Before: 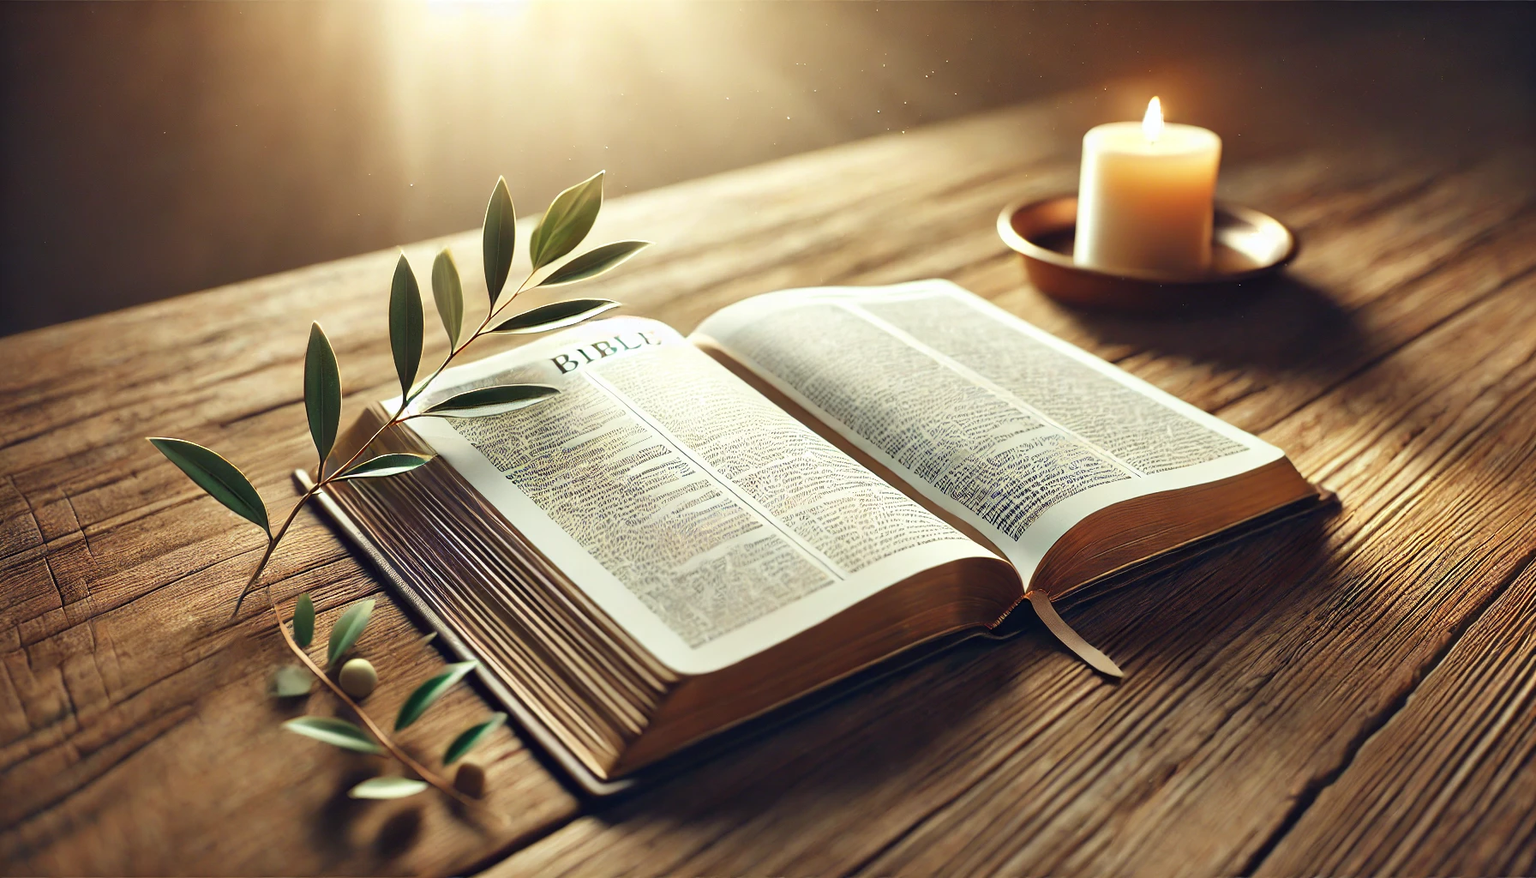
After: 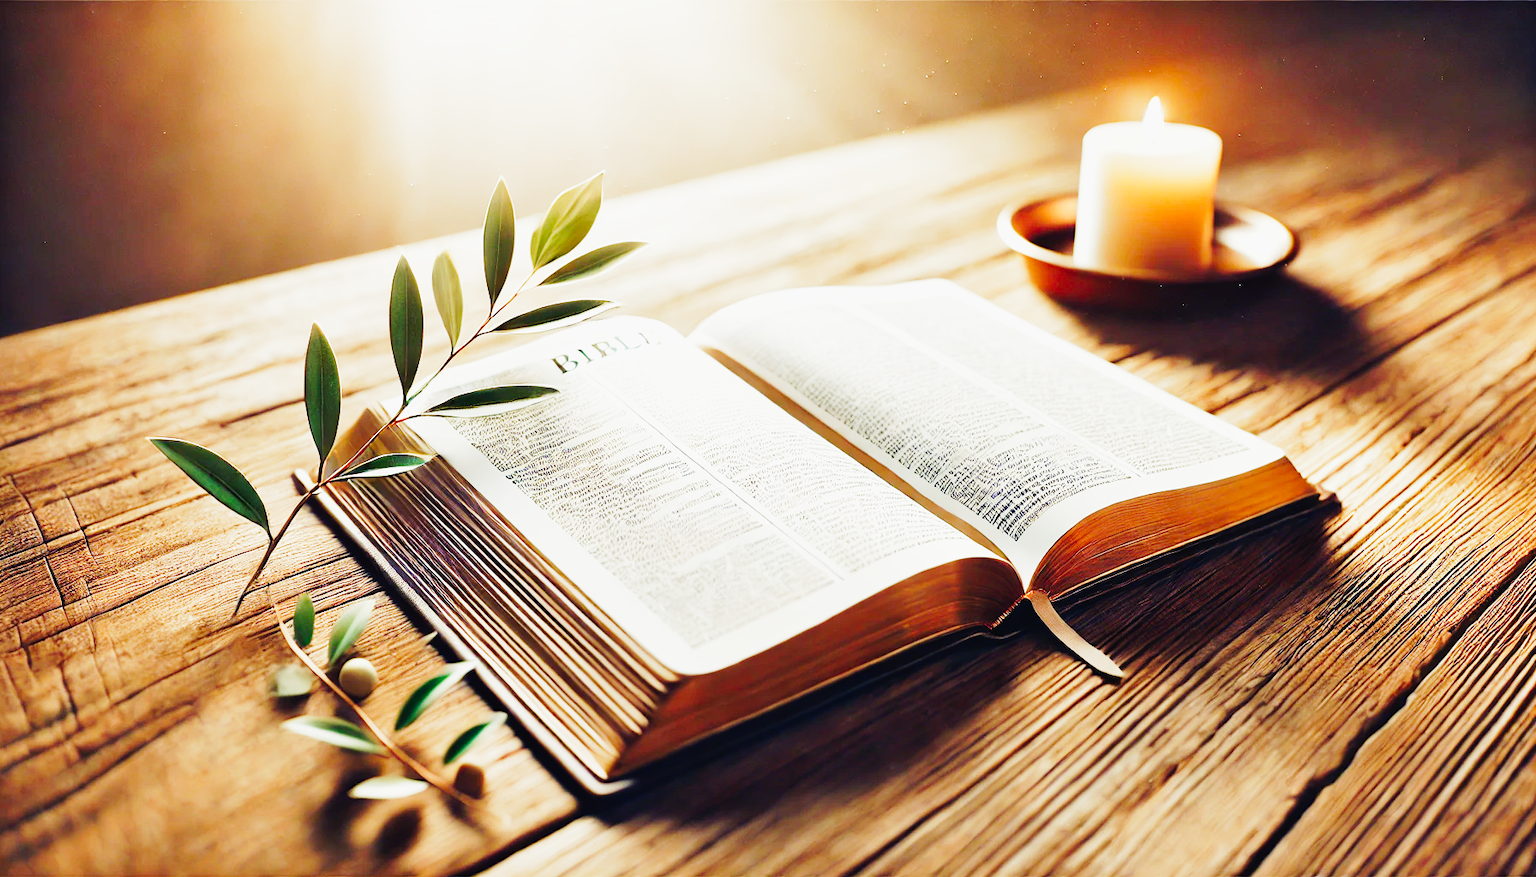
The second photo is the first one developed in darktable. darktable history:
tone curve: curves: ch0 [(0, 0.023) (0.103, 0.087) (0.295, 0.297) (0.445, 0.531) (0.553, 0.665) (0.735, 0.843) (0.994, 1)]; ch1 [(0, 0) (0.414, 0.395) (0.447, 0.447) (0.485, 0.5) (0.512, 0.524) (0.542, 0.581) (0.581, 0.632) (0.646, 0.715) (1, 1)]; ch2 [(0, 0) (0.369, 0.388) (0.449, 0.431) (0.478, 0.471) (0.516, 0.517) (0.579, 0.624) (0.674, 0.775) (1, 1)], preserve colors none
exposure: black level correction 0, exposure 1.097 EV, compensate exposure bias true, compensate highlight preservation false
filmic rgb: middle gray luminance 28.78%, black relative exposure -10.33 EV, white relative exposure 5.48 EV, target black luminance 0%, hardness 3.97, latitude 2.5%, contrast 1.12, highlights saturation mix 5.74%, shadows ↔ highlights balance 15.49%, preserve chrominance no, color science v4 (2020), contrast in shadows soft
